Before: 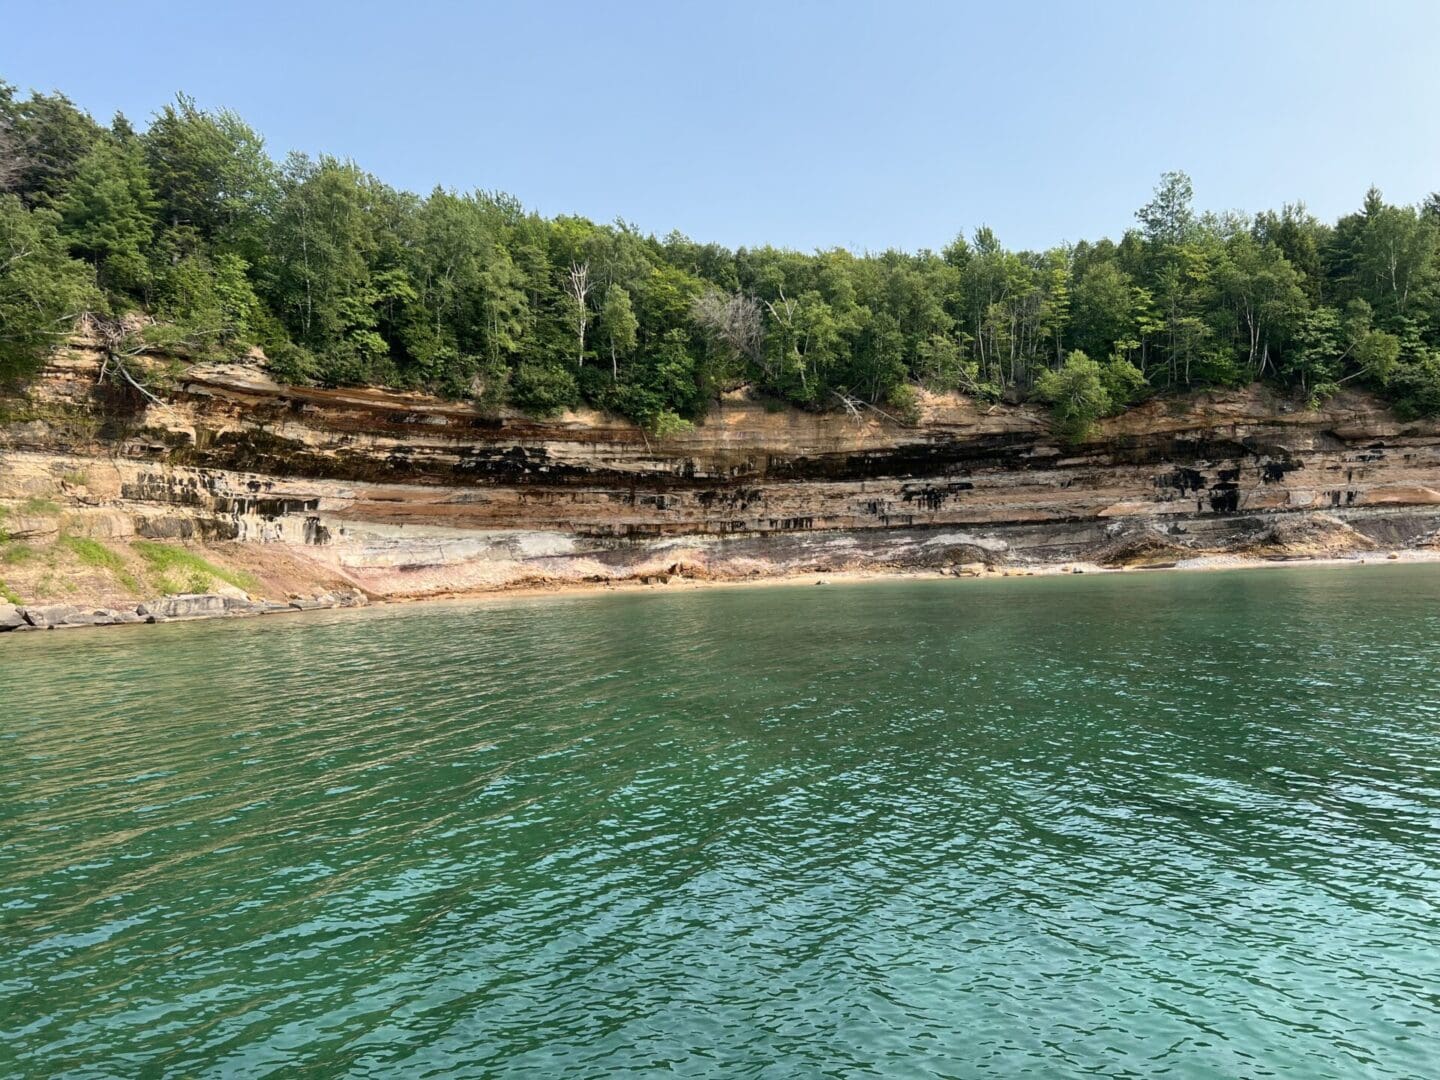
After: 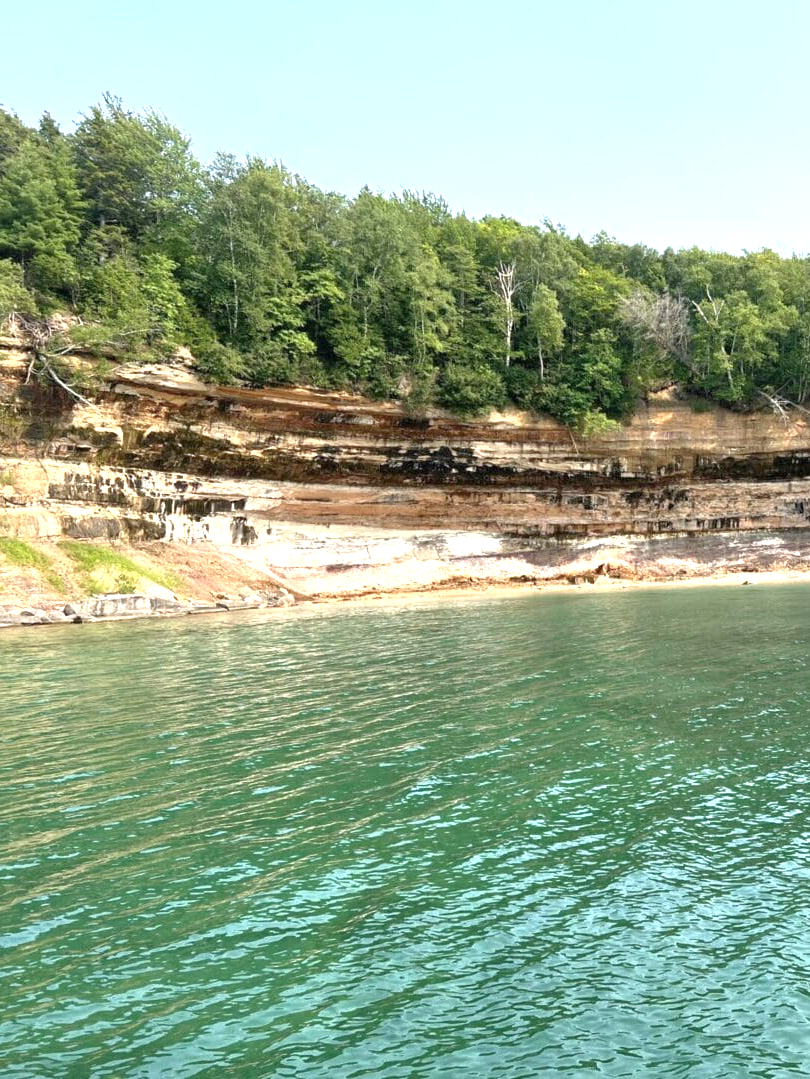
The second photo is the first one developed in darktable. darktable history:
tone equalizer: -8 EV 0.25 EV, -7 EV 0.417 EV, -6 EV 0.417 EV, -5 EV 0.25 EV, -3 EV -0.25 EV, -2 EV -0.417 EV, -1 EV -0.417 EV, +0 EV -0.25 EV, edges refinement/feathering 500, mask exposure compensation -1.57 EV, preserve details guided filter
crop: left 5.114%, right 38.589%
exposure: black level correction 0, exposure 1.2 EV, compensate highlight preservation false
color balance rgb: linear chroma grading › global chroma 1.5%, linear chroma grading › mid-tones -1%, perceptual saturation grading › global saturation -3%, perceptual saturation grading › shadows -2%
